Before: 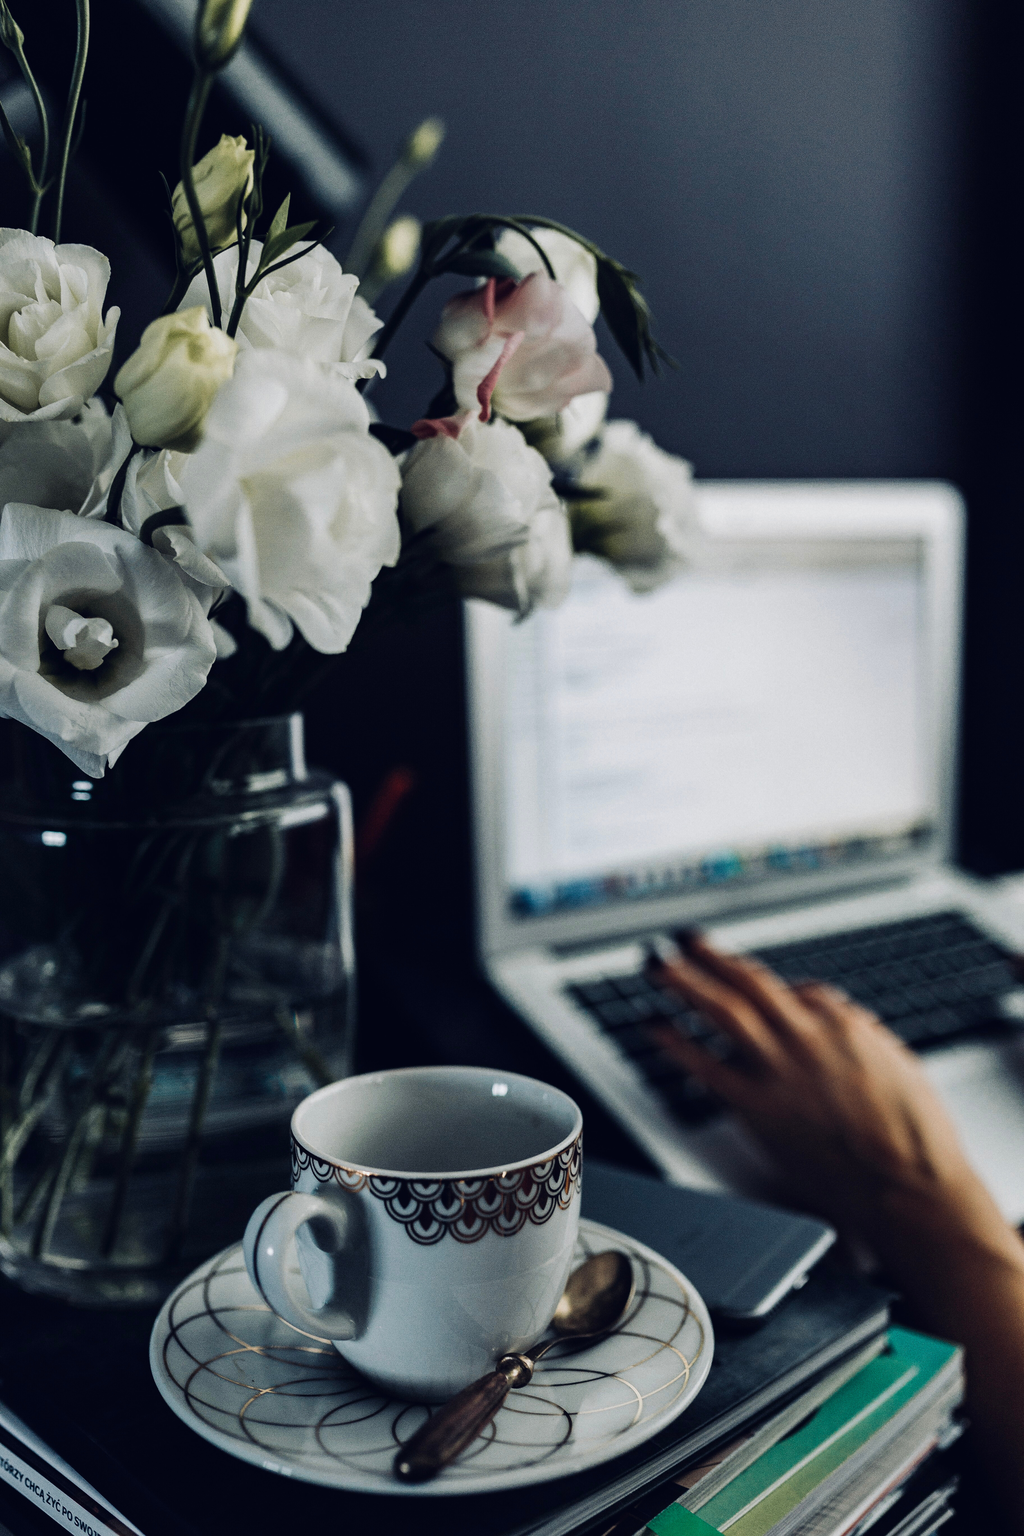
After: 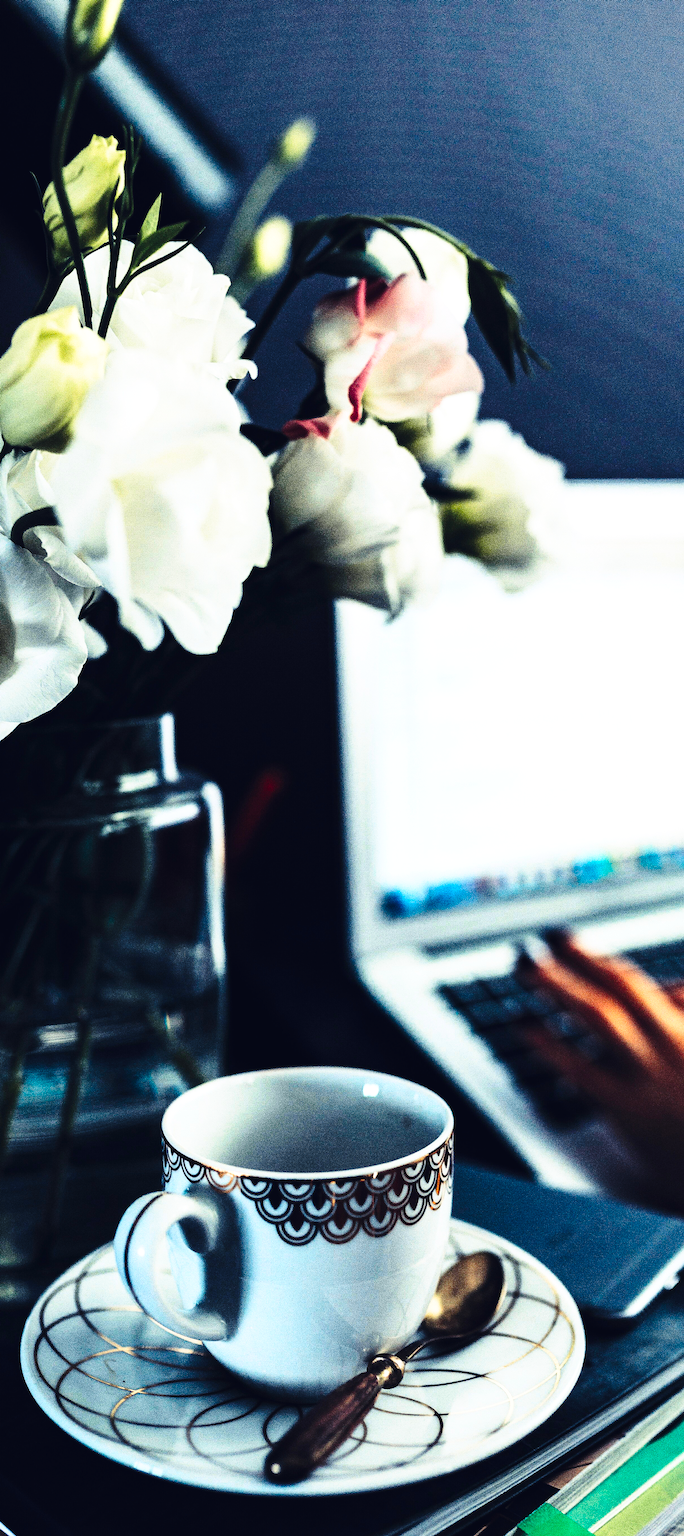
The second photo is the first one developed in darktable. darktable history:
contrast brightness saturation: contrast 0.2, brightness 0.2, saturation 0.808
crop and rotate: left 12.667%, right 20.457%
base curve: curves: ch0 [(0, 0) (0.028, 0.03) (0.121, 0.232) (0.46, 0.748) (0.859, 0.968) (1, 1)], preserve colors none
tone equalizer: -8 EV -0.745 EV, -7 EV -0.738 EV, -6 EV -0.619 EV, -5 EV -0.375 EV, -3 EV 0.388 EV, -2 EV 0.6 EV, -1 EV 0.7 EV, +0 EV 0.725 EV, edges refinement/feathering 500, mask exposure compensation -1.57 EV, preserve details no
